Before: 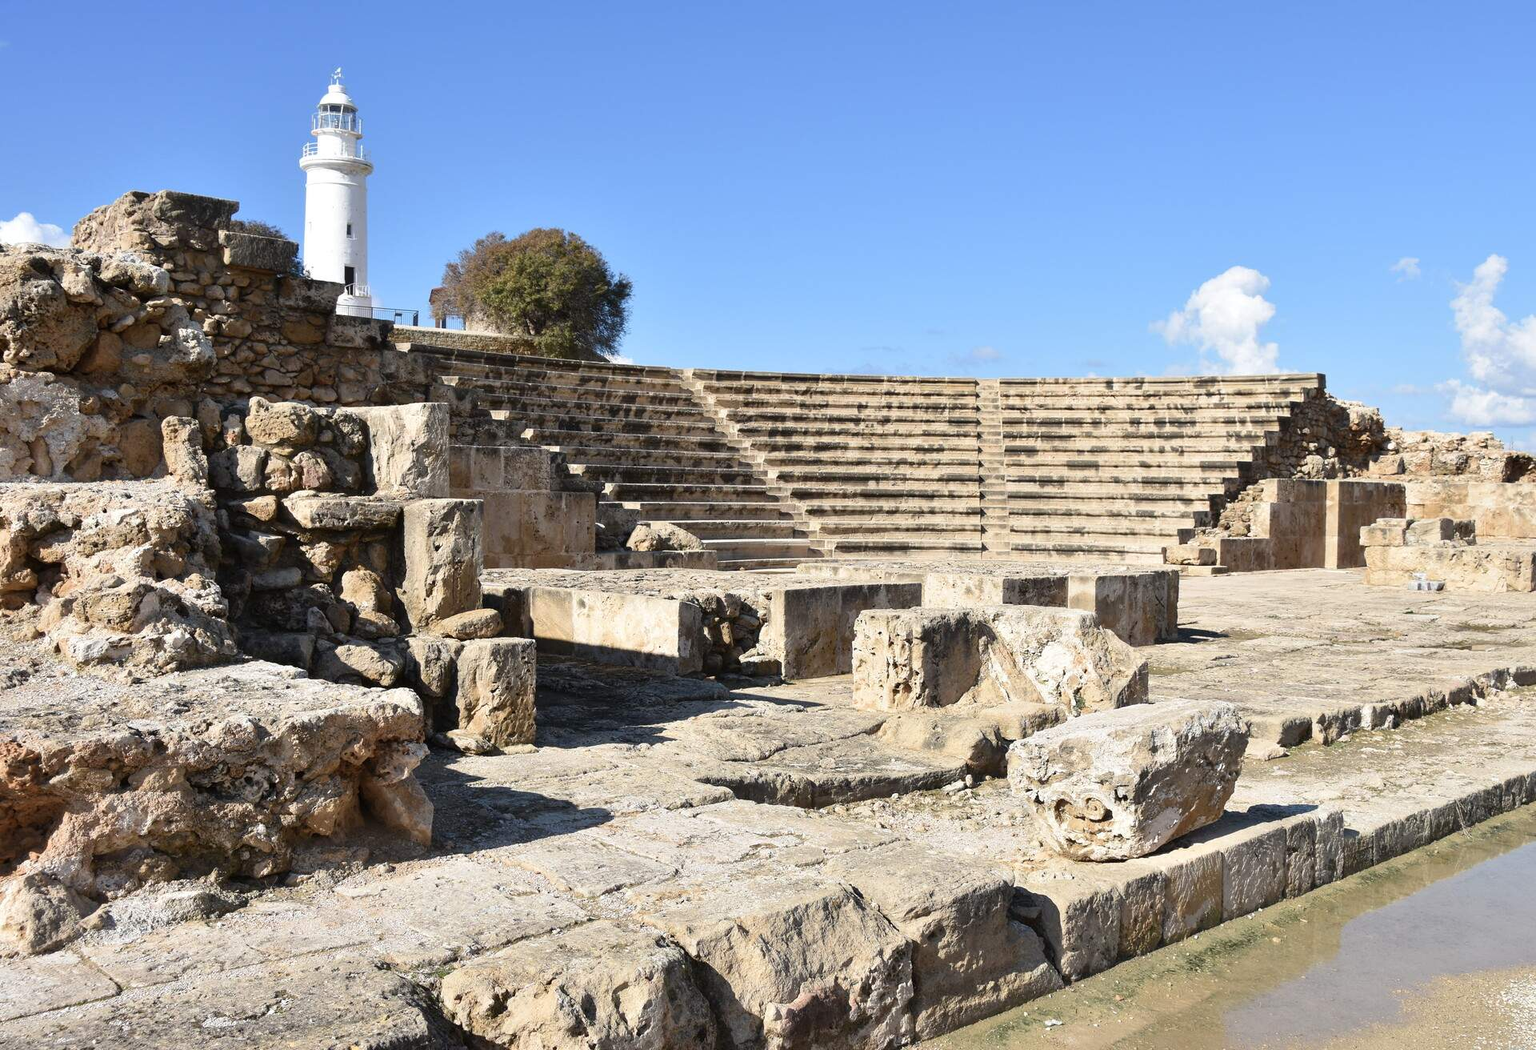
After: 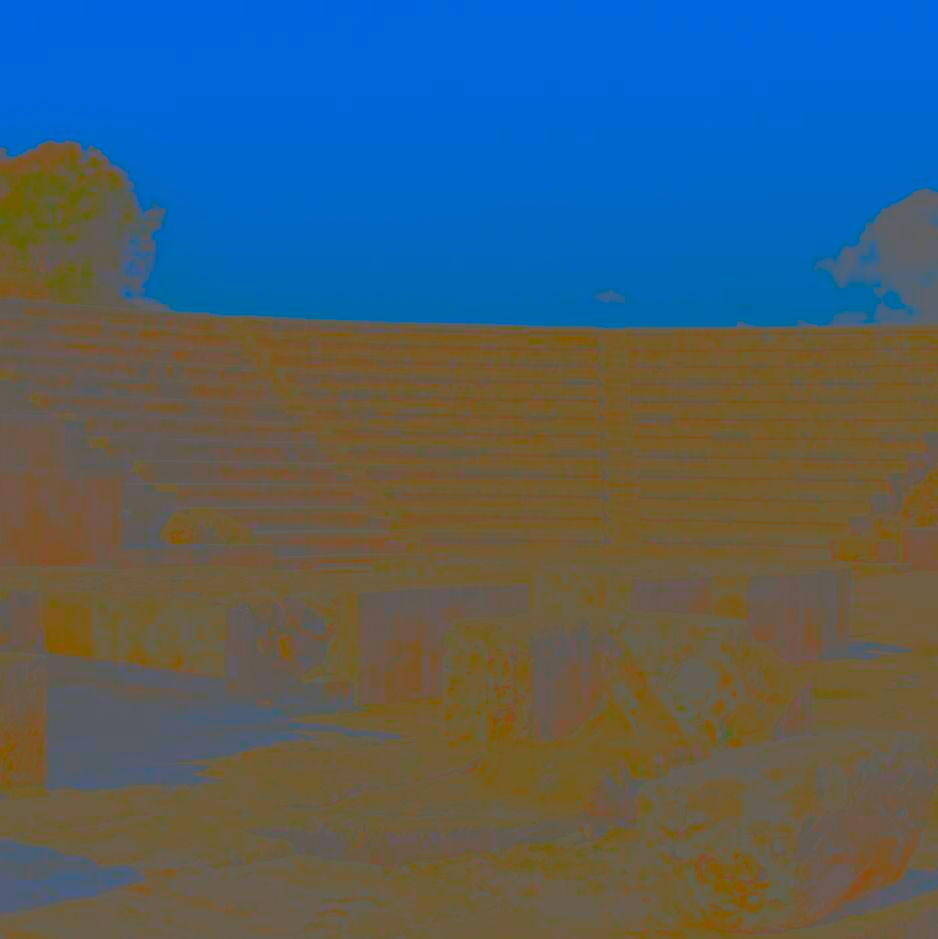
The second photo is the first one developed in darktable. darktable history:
crop: left 32.473%, top 10.985%, right 18.63%, bottom 17.43%
local contrast: mode bilateral grid, contrast 19, coarseness 50, detail 101%, midtone range 0.2
color zones: curves: ch1 [(0, 0.523) (0.143, 0.545) (0.286, 0.52) (0.429, 0.506) (0.571, 0.503) (0.714, 0.503) (0.857, 0.508) (1, 0.523)]
contrast brightness saturation: contrast -0.976, brightness -0.166, saturation 0.737
